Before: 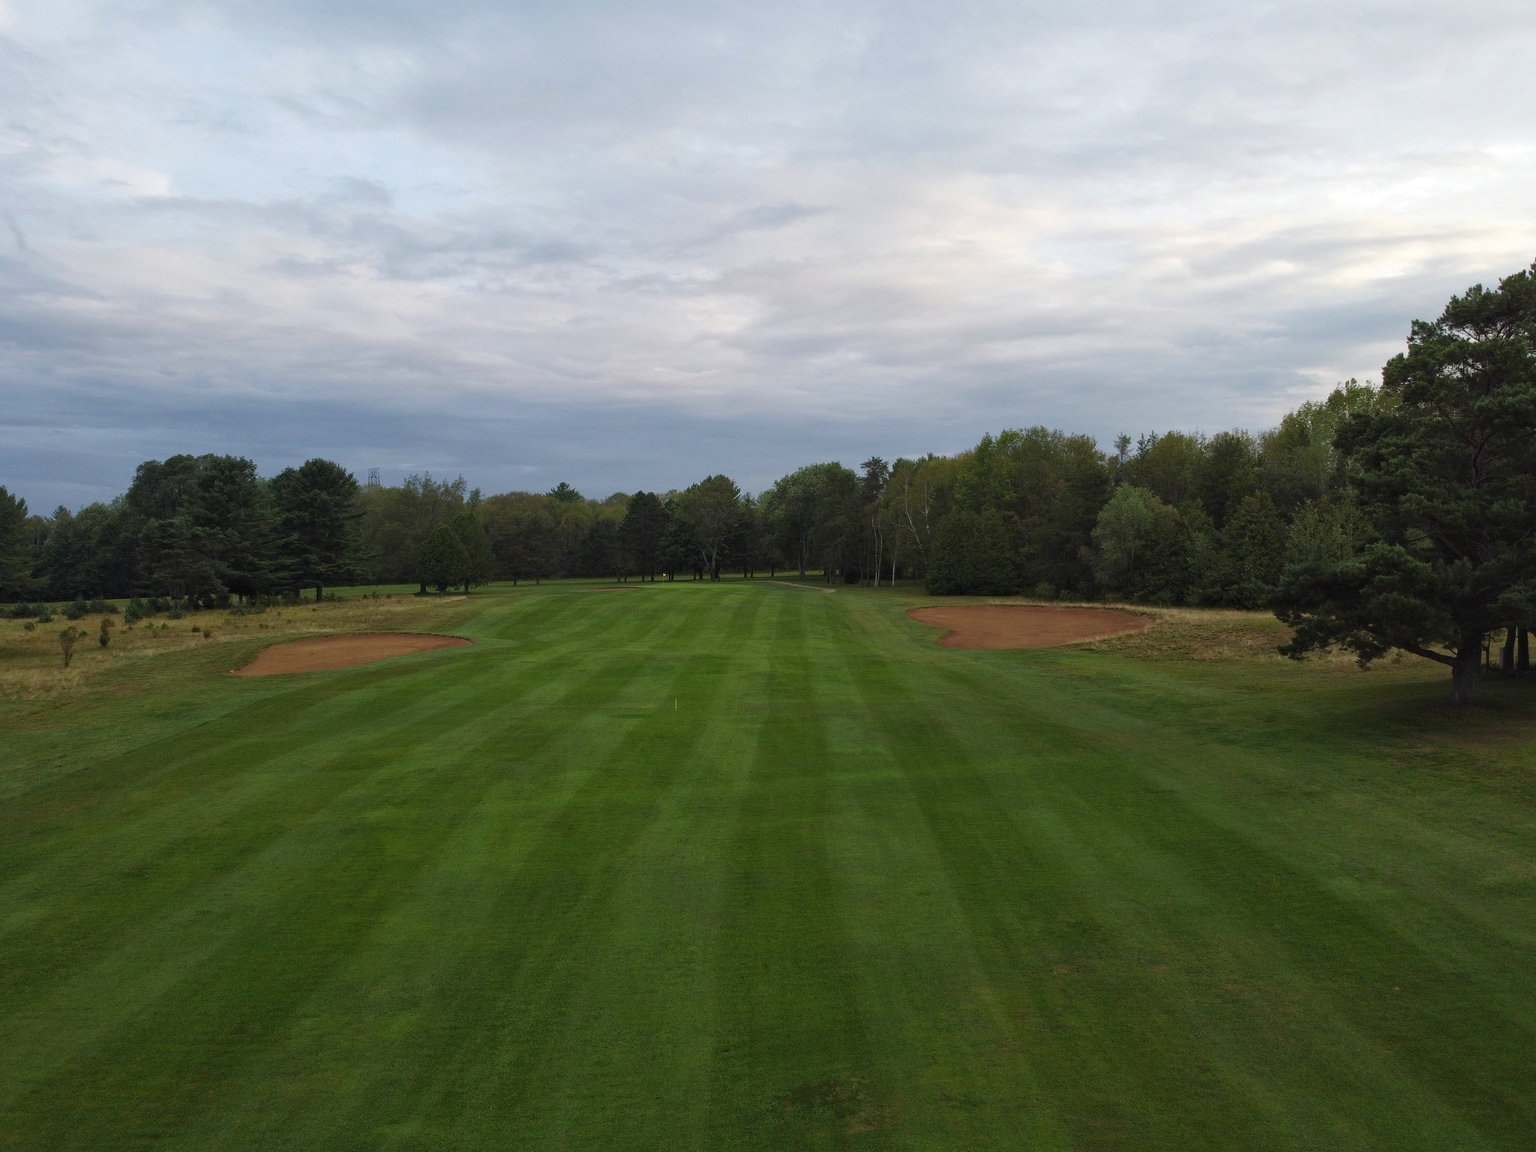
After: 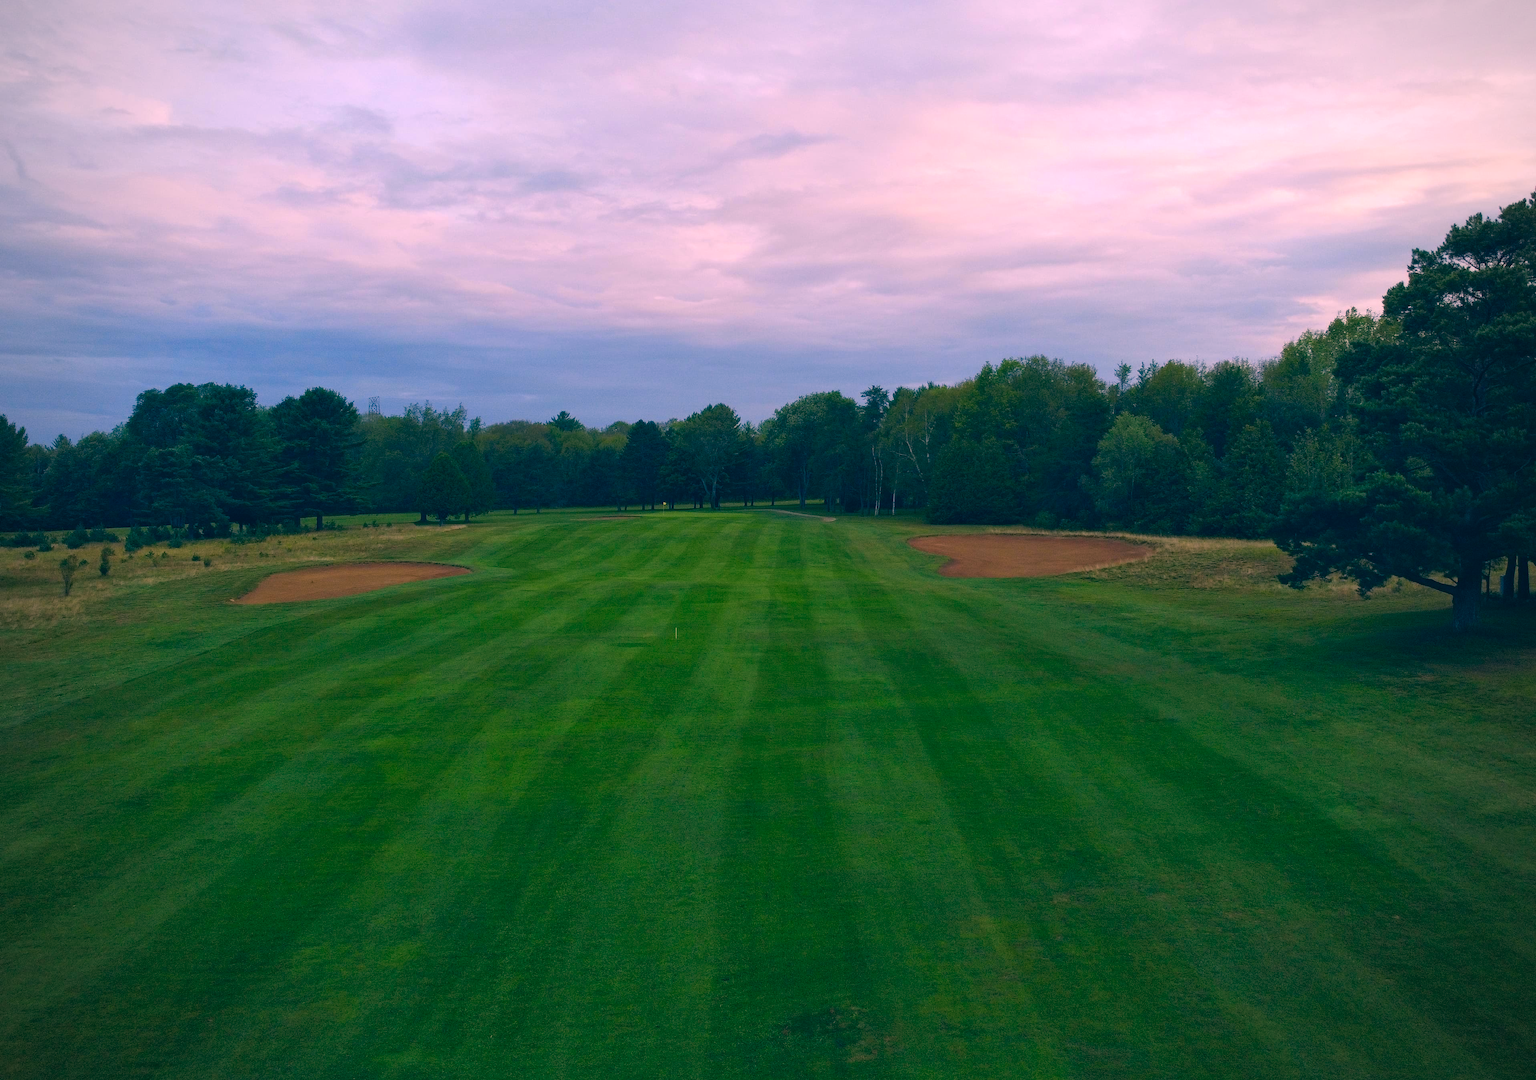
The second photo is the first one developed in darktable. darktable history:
color correction: highlights a* 17.03, highlights b* 0.205, shadows a* -15.38, shadows b* -14.56, saturation 1.5
vignetting: fall-off radius 60.92%
crop and rotate: top 6.25%
